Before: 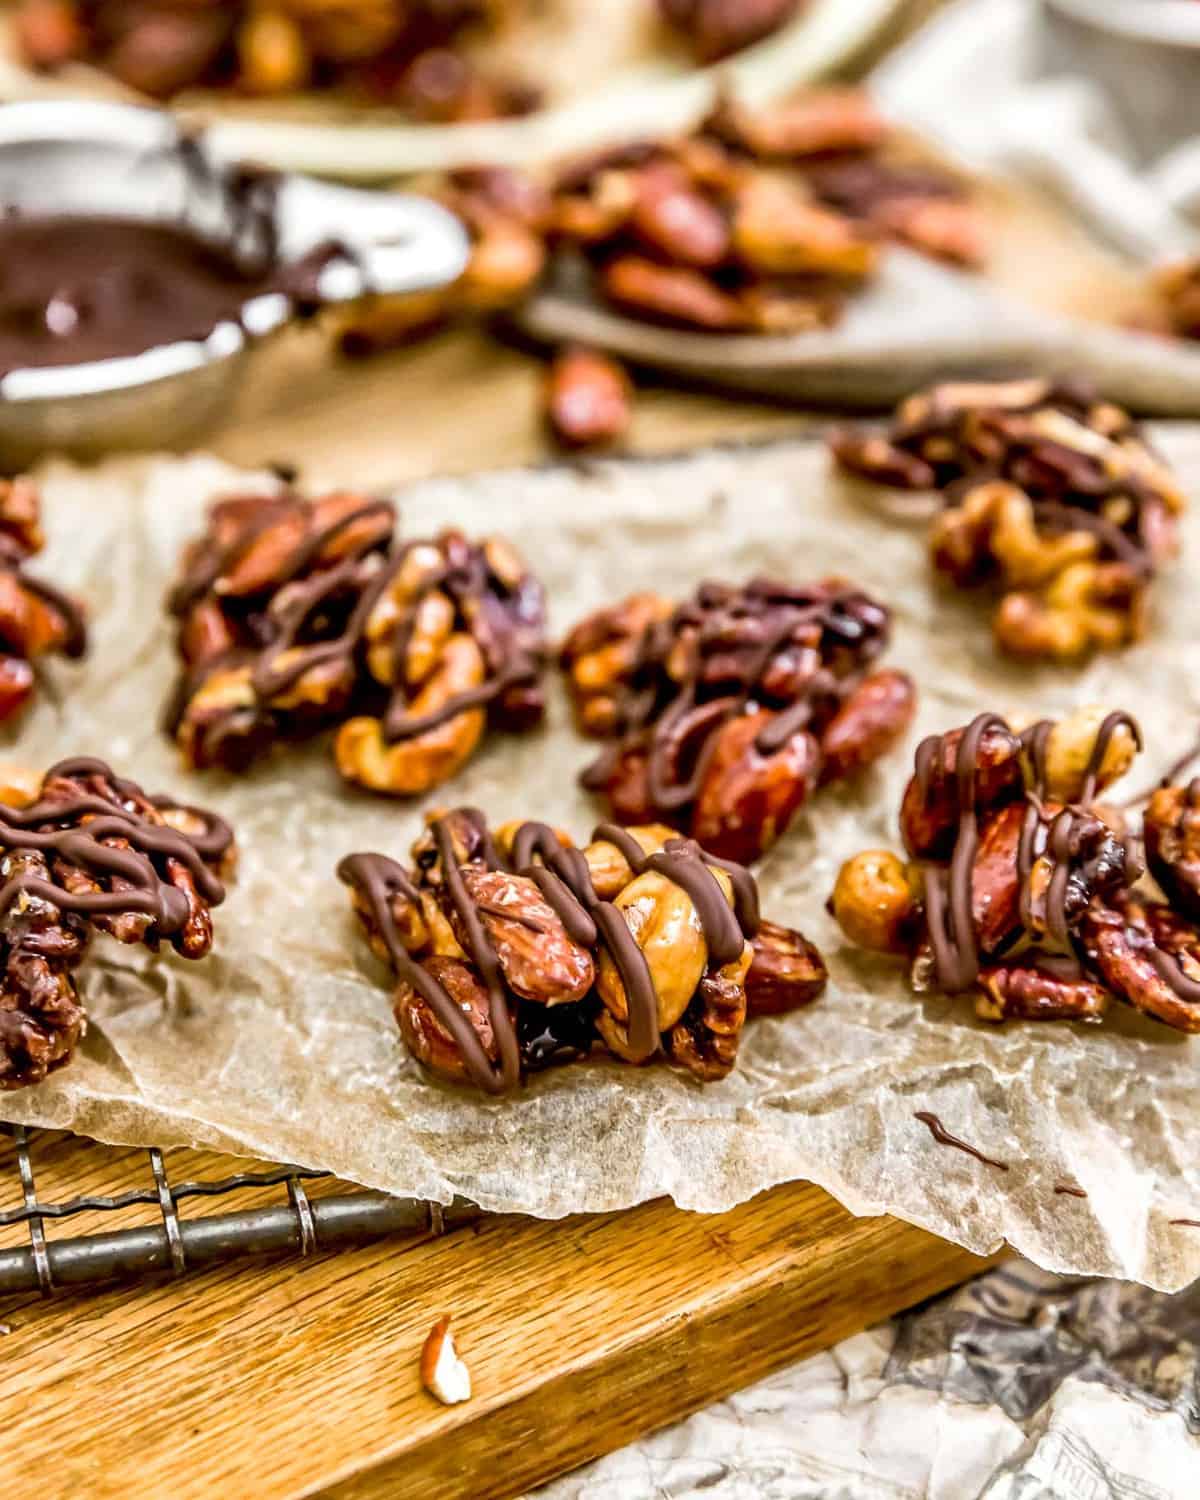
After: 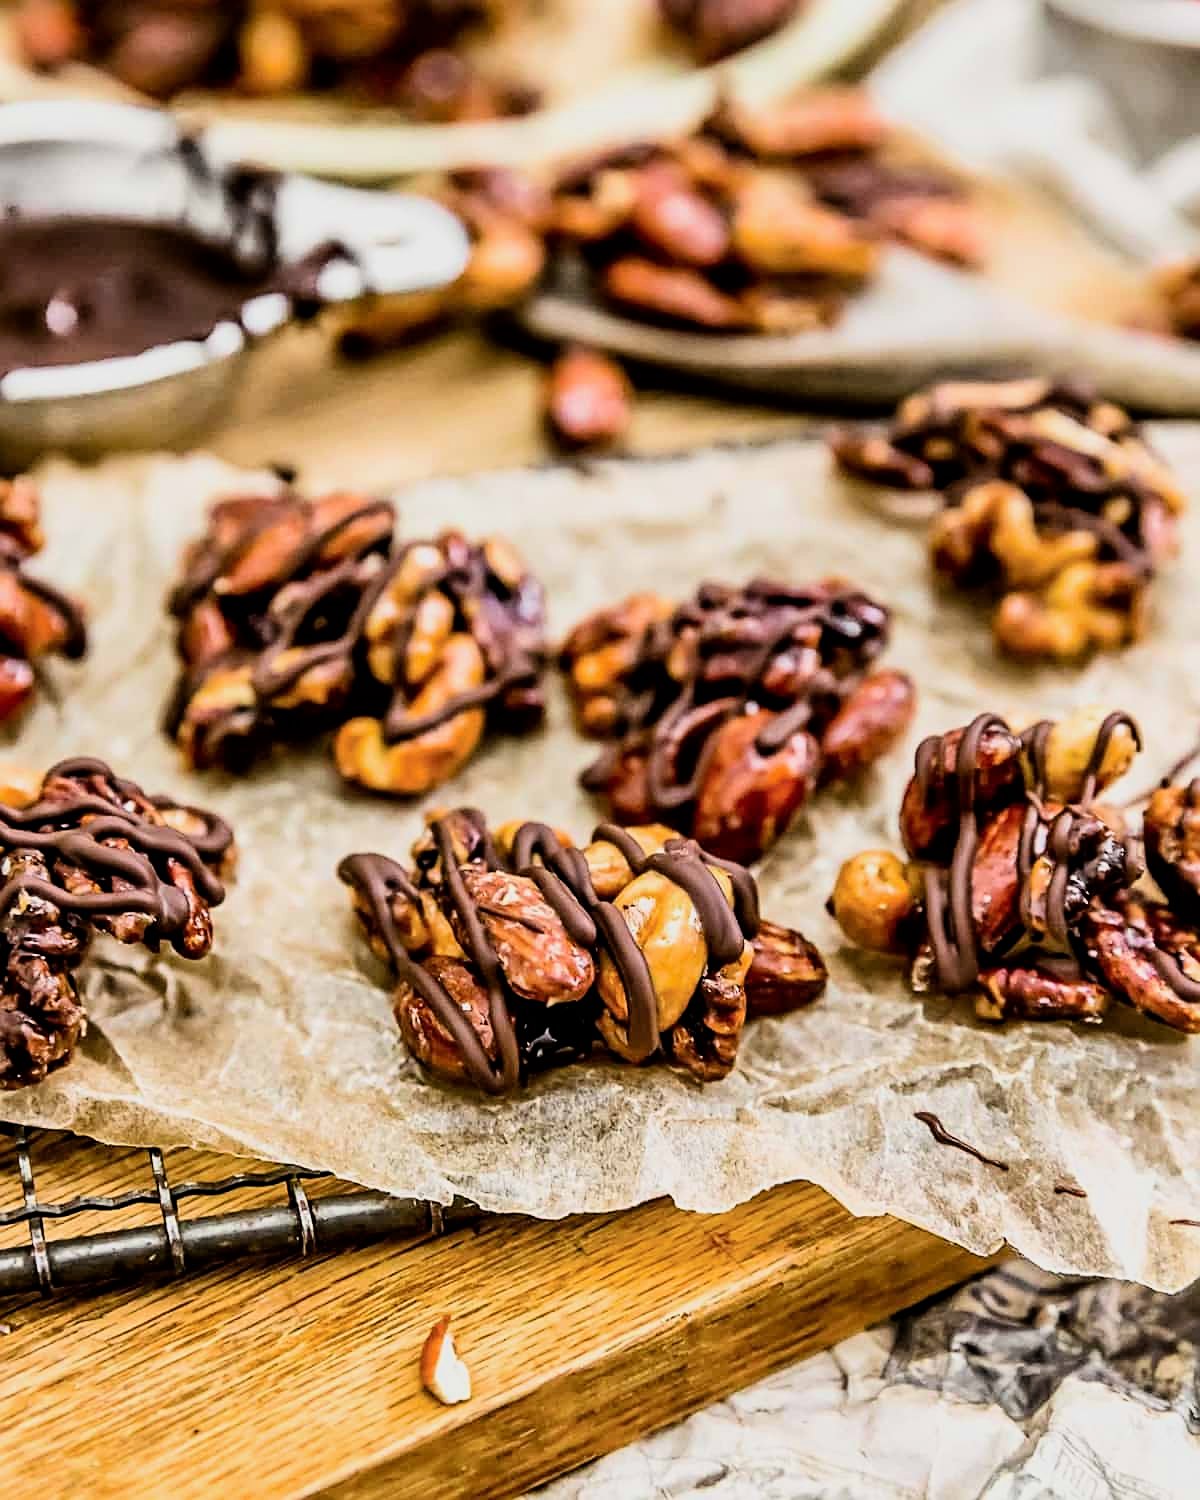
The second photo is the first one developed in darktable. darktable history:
sharpen: on, module defaults
filmic rgb: hardness 4.17, contrast 1.364, color science v6 (2022)
